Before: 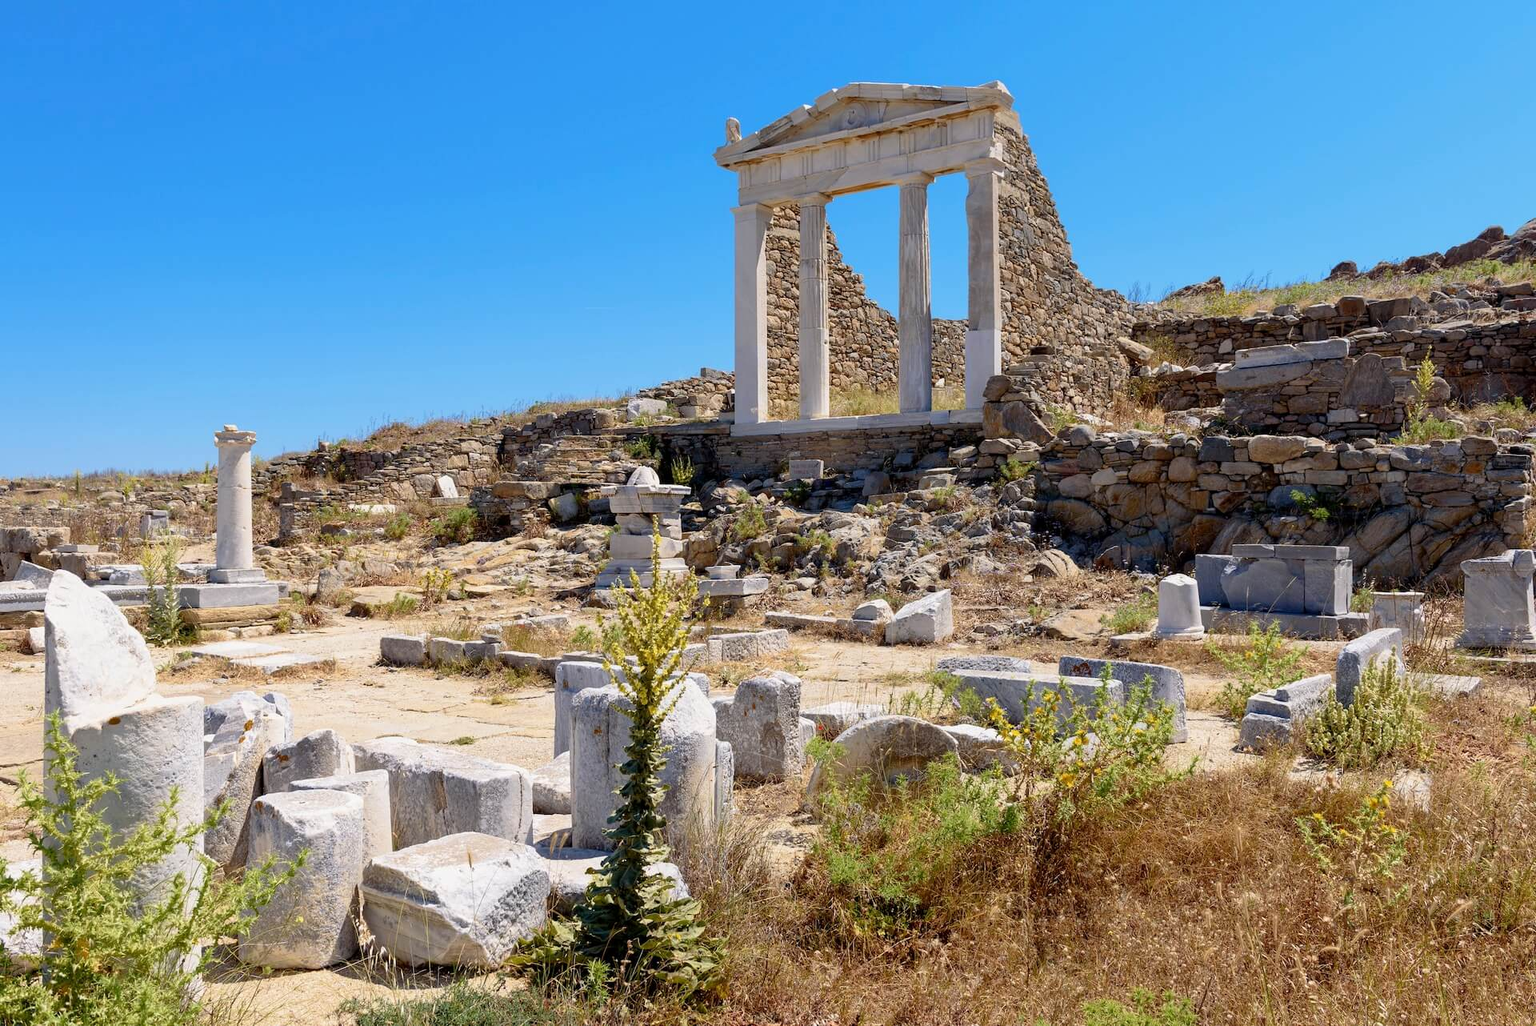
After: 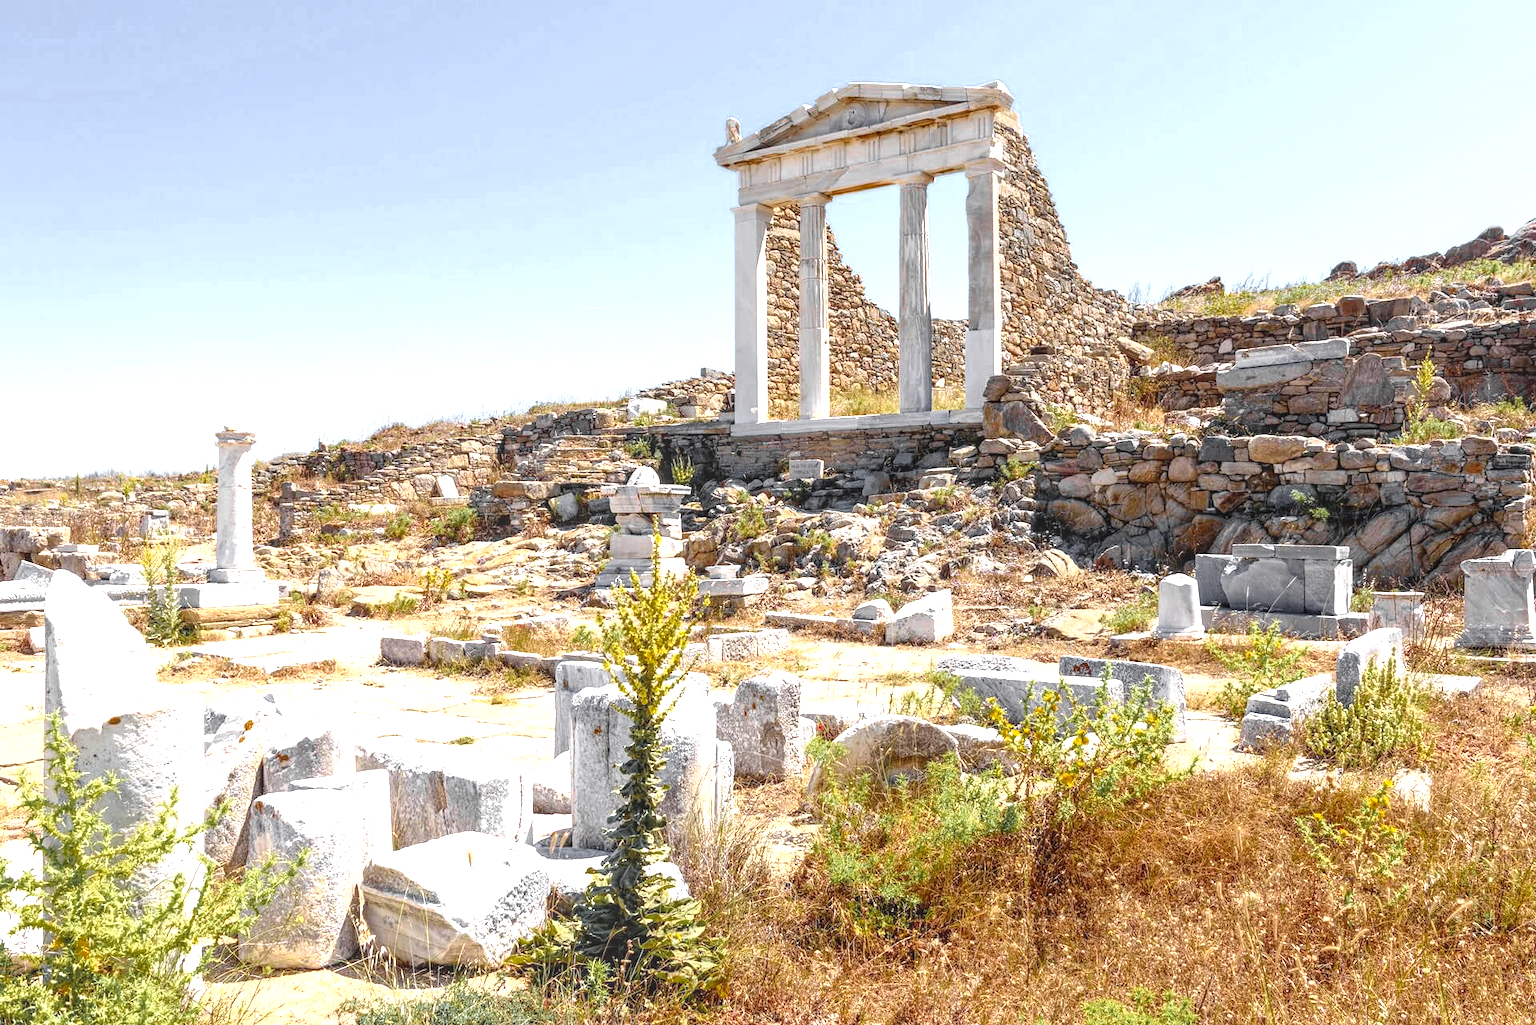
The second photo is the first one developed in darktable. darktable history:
local contrast: highlights 0%, shadows 0%, detail 133%
color zones: curves: ch0 [(0.004, 0.388) (0.125, 0.392) (0.25, 0.404) (0.375, 0.5) (0.5, 0.5) (0.625, 0.5) (0.75, 0.5) (0.875, 0.5)]; ch1 [(0, 0.5) (0.125, 0.5) (0.25, 0.5) (0.375, 0.124) (0.524, 0.124) (0.645, 0.128) (0.789, 0.132) (0.914, 0.096) (0.998, 0.068)]
exposure: black level correction -0.002, exposure 1.35 EV, compensate highlight preservation false
